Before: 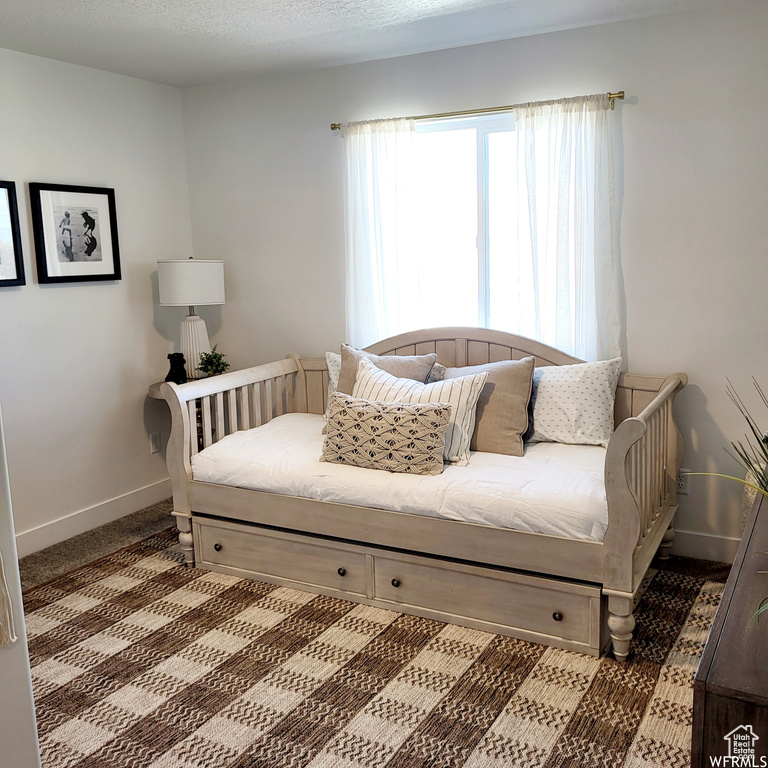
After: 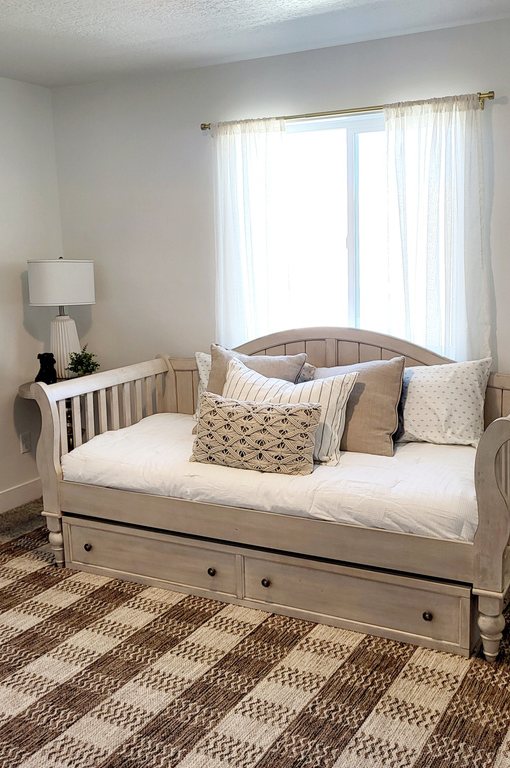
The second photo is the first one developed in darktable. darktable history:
crop: left 17.008%, right 16.55%
